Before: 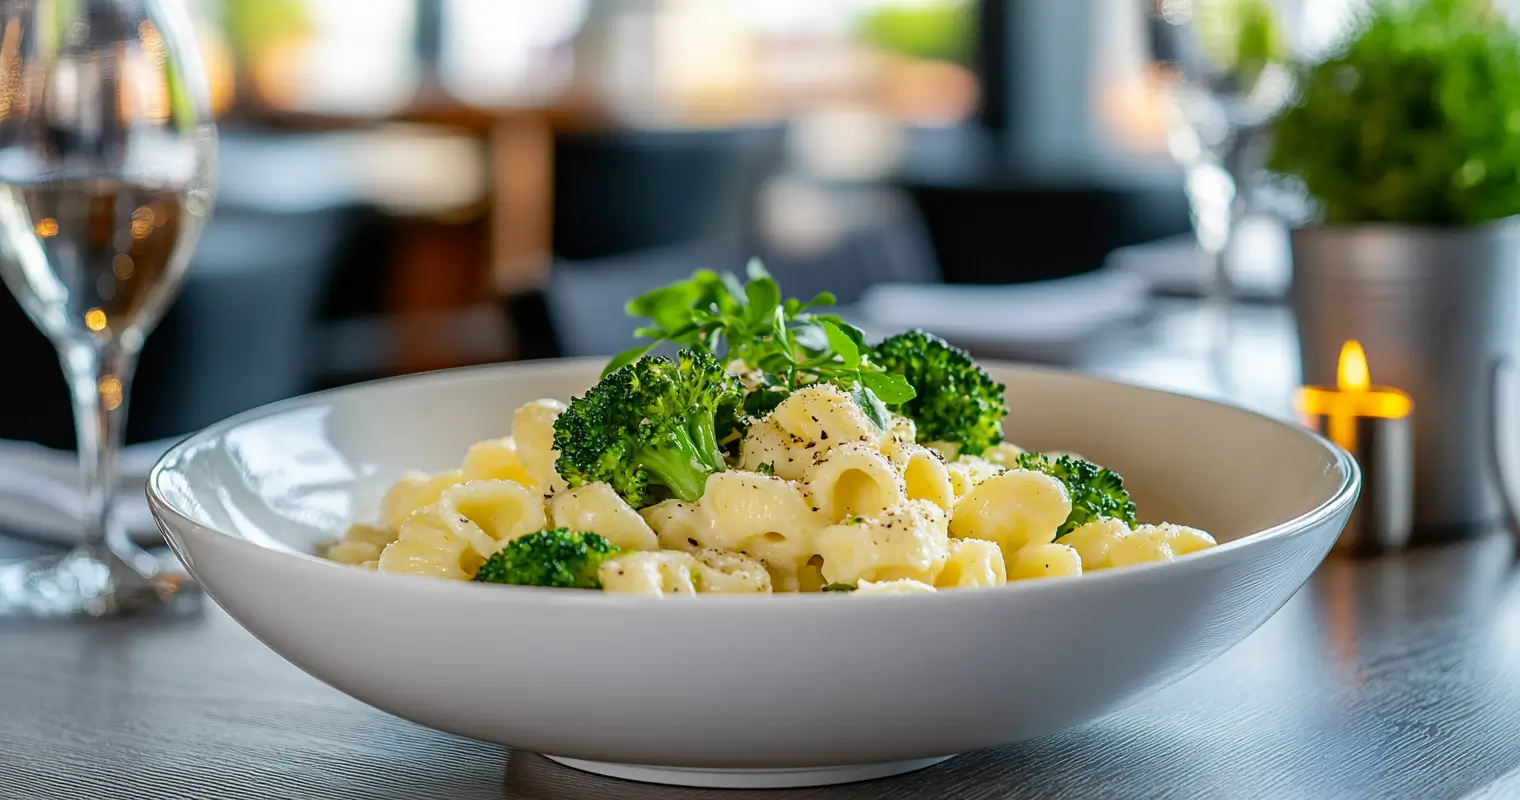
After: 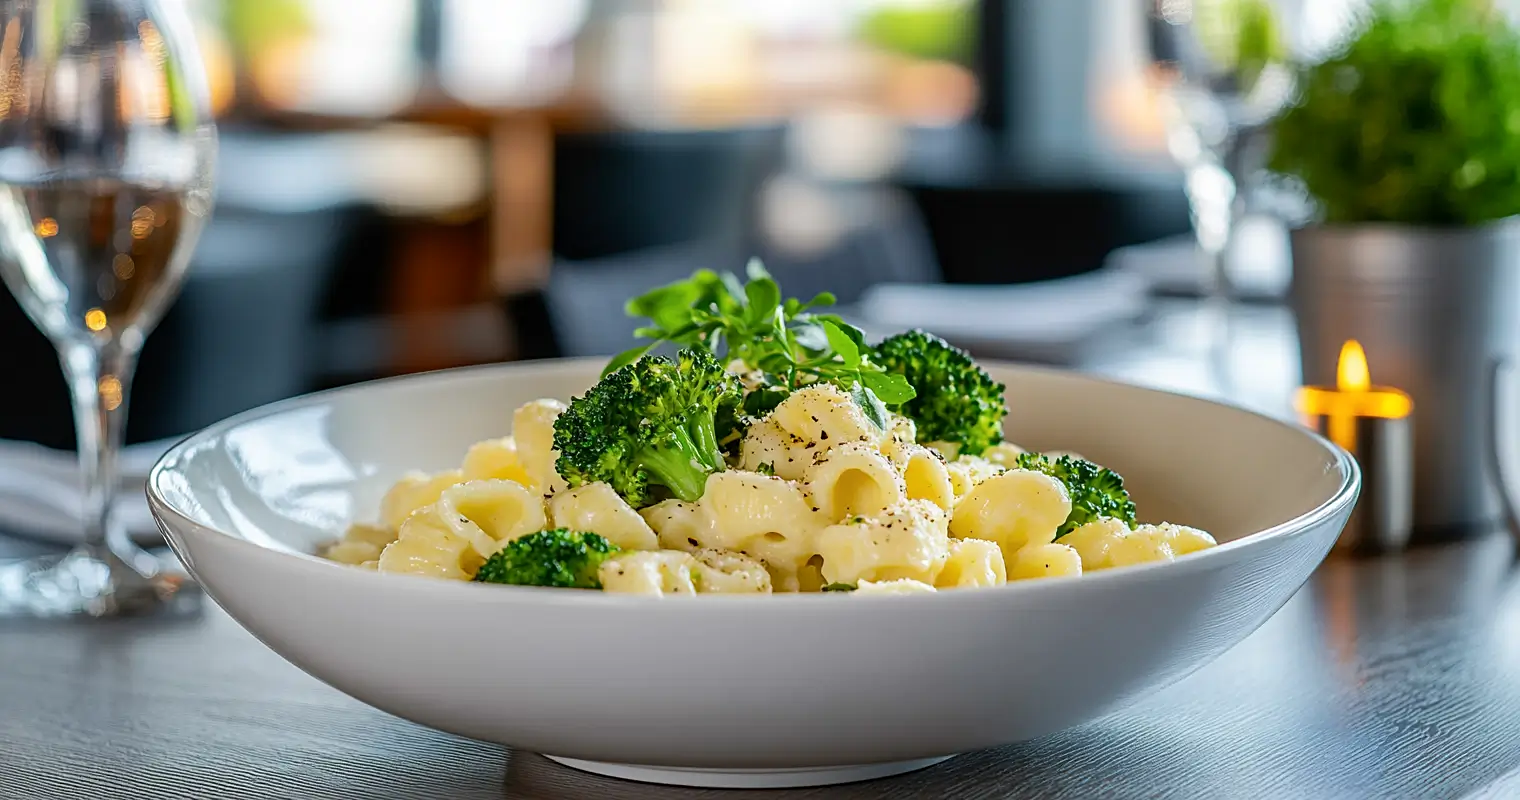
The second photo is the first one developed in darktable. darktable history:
sharpen: amount 0.207
tone curve: curves: ch0 [(0, 0) (0.003, 0.003) (0.011, 0.011) (0.025, 0.025) (0.044, 0.044) (0.069, 0.068) (0.1, 0.099) (0.136, 0.134) (0.177, 0.175) (0.224, 0.222) (0.277, 0.274) (0.335, 0.331) (0.399, 0.395) (0.468, 0.463) (0.543, 0.554) (0.623, 0.632) (0.709, 0.716) (0.801, 0.805) (0.898, 0.9) (1, 1)], color space Lab, independent channels, preserve colors none
